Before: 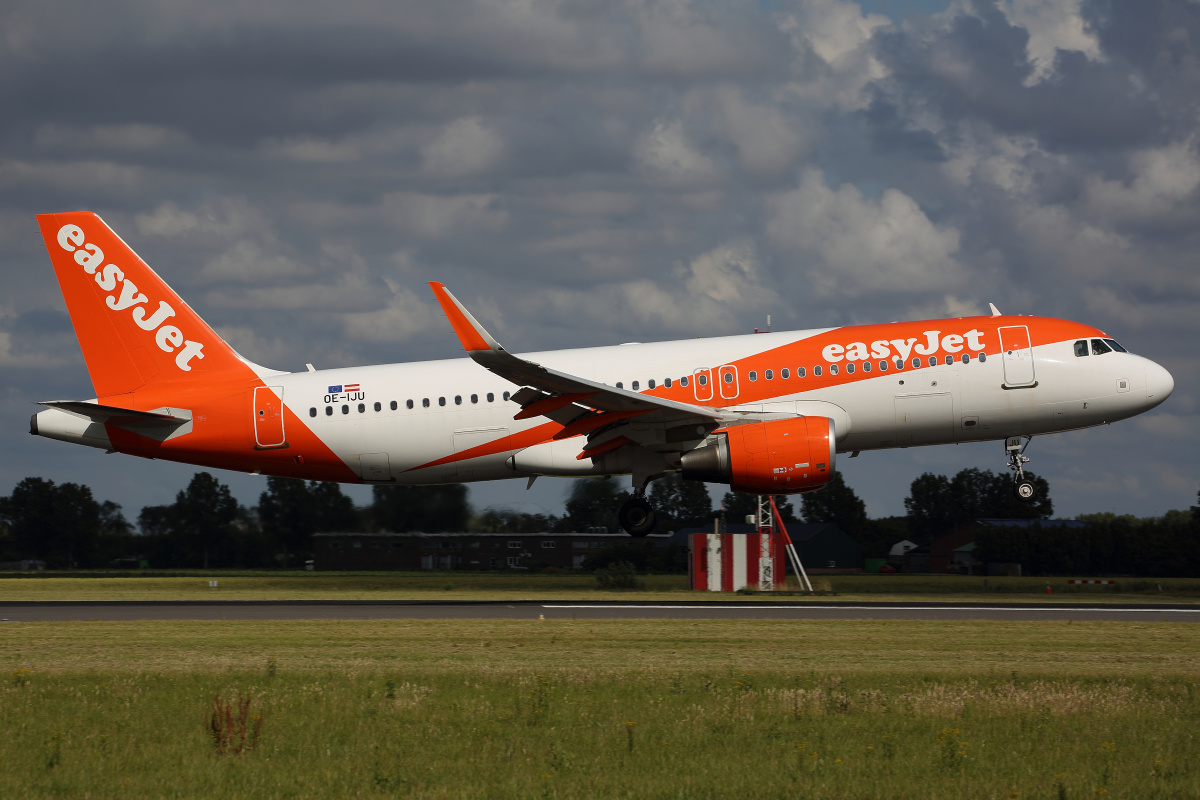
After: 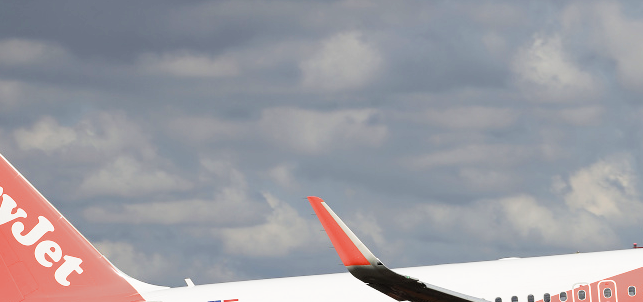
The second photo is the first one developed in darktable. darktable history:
crop: left 10.121%, top 10.631%, right 36.218%, bottom 51.526%
filmic rgb: middle gray luminance 9.23%, black relative exposure -10.55 EV, white relative exposure 3.45 EV, threshold 6 EV, target black luminance 0%, hardness 5.98, latitude 59.69%, contrast 1.087, highlights saturation mix 5%, shadows ↔ highlights balance 29.23%, add noise in highlights 0, color science v3 (2019), use custom middle-gray values true, iterations of high-quality reconstruction 0, contrast in highlights soft, enable highlight reconstruction true
